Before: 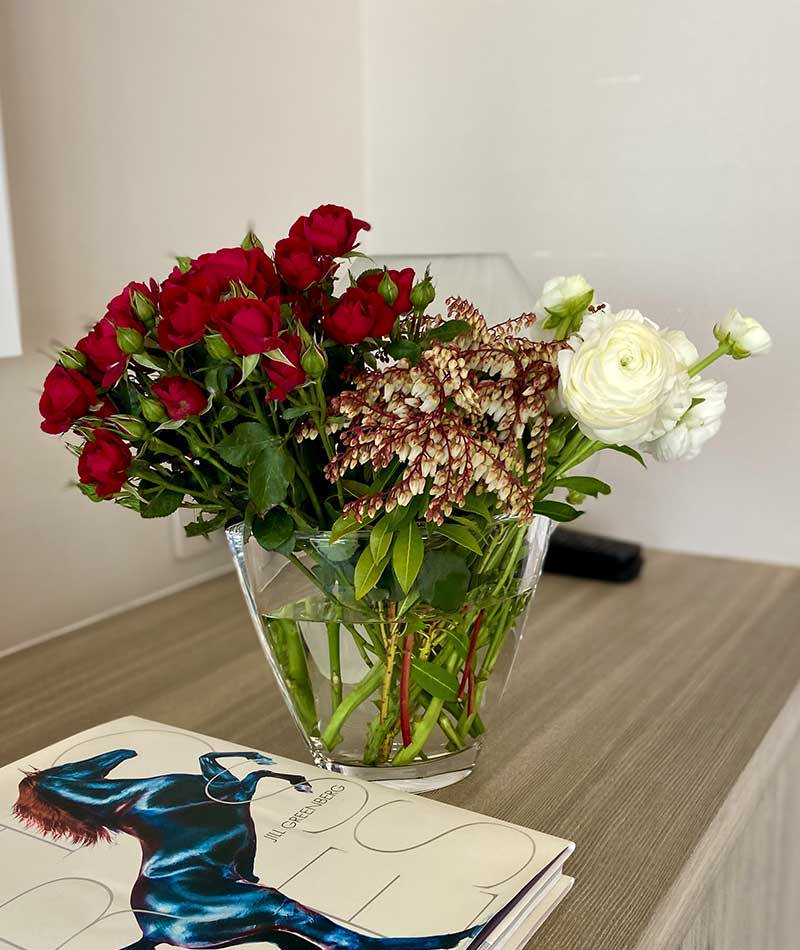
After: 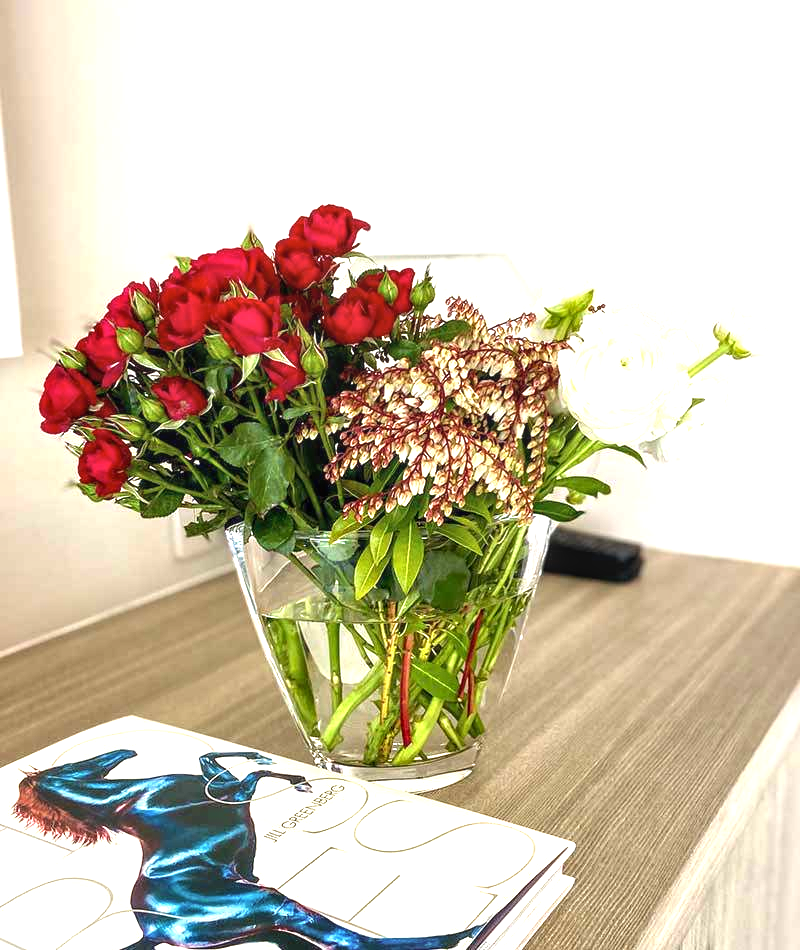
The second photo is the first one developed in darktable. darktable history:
exposure: black level correction 0, exposure 1.199 EV, compensate highlight preservation false
local contrast: on, module defaults
